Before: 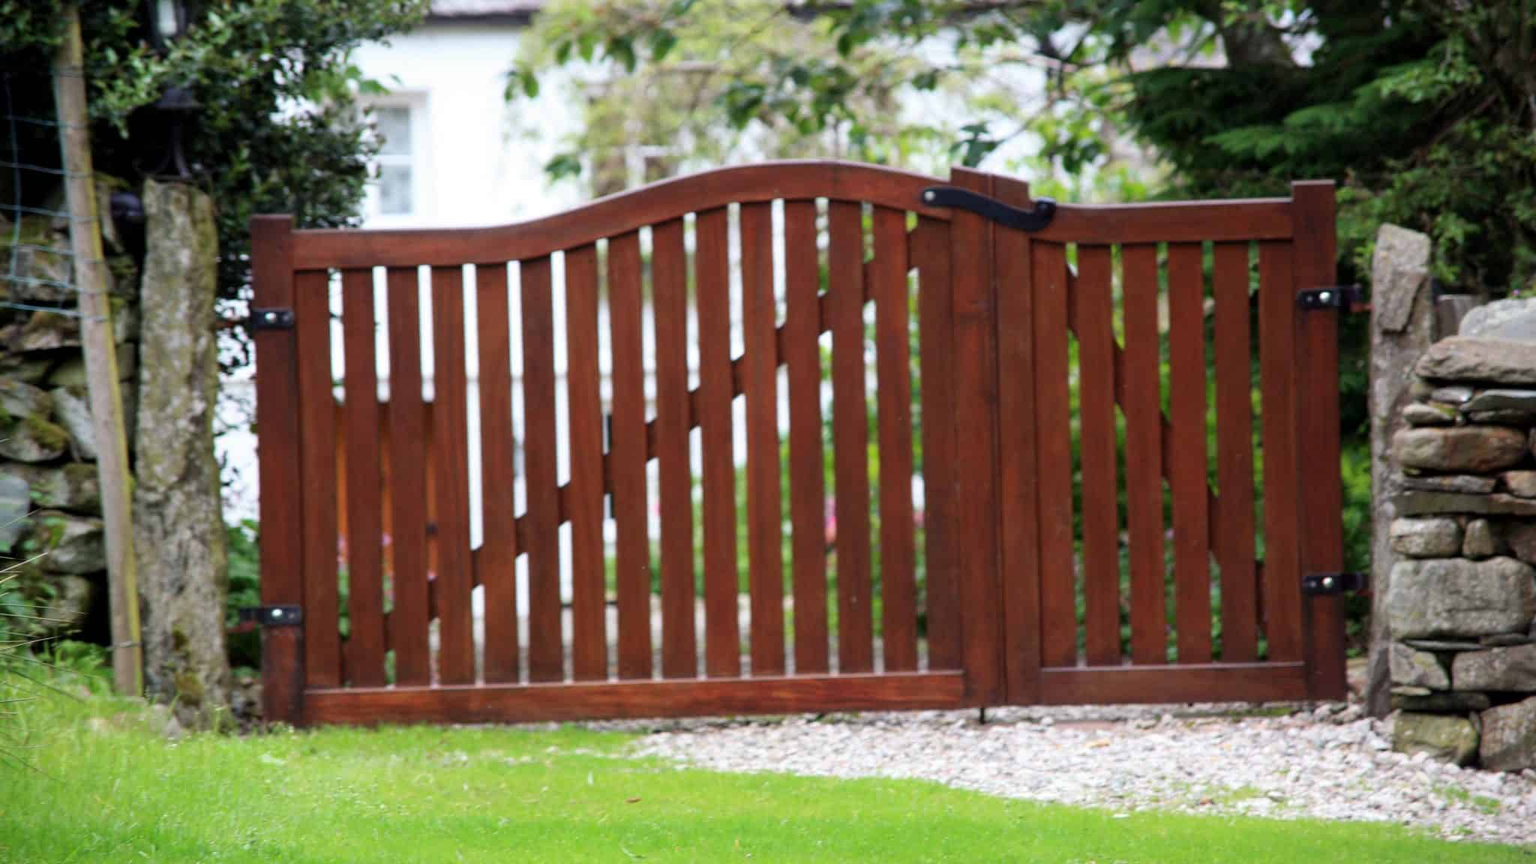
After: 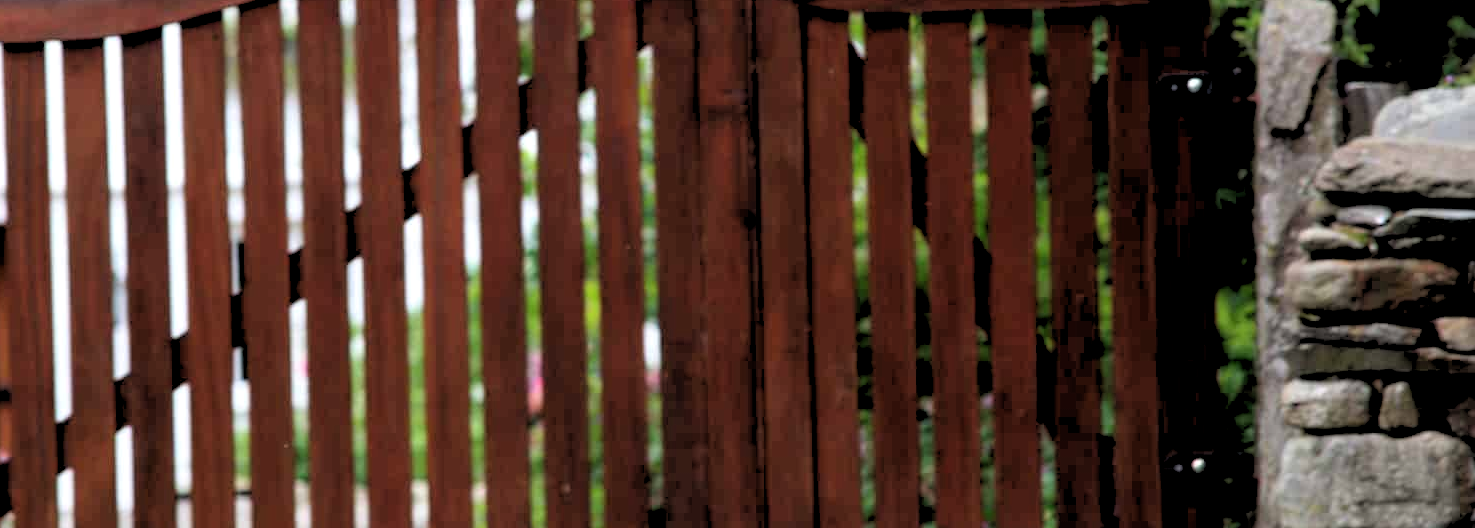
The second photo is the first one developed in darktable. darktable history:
rgb levels: levels [[0.029, 0.461, 0.922], [0, 0.5, 1], [0, 0.5, 1]]
crop and rotate: left 27.938%, top 27.046%, bottom 27.046%
